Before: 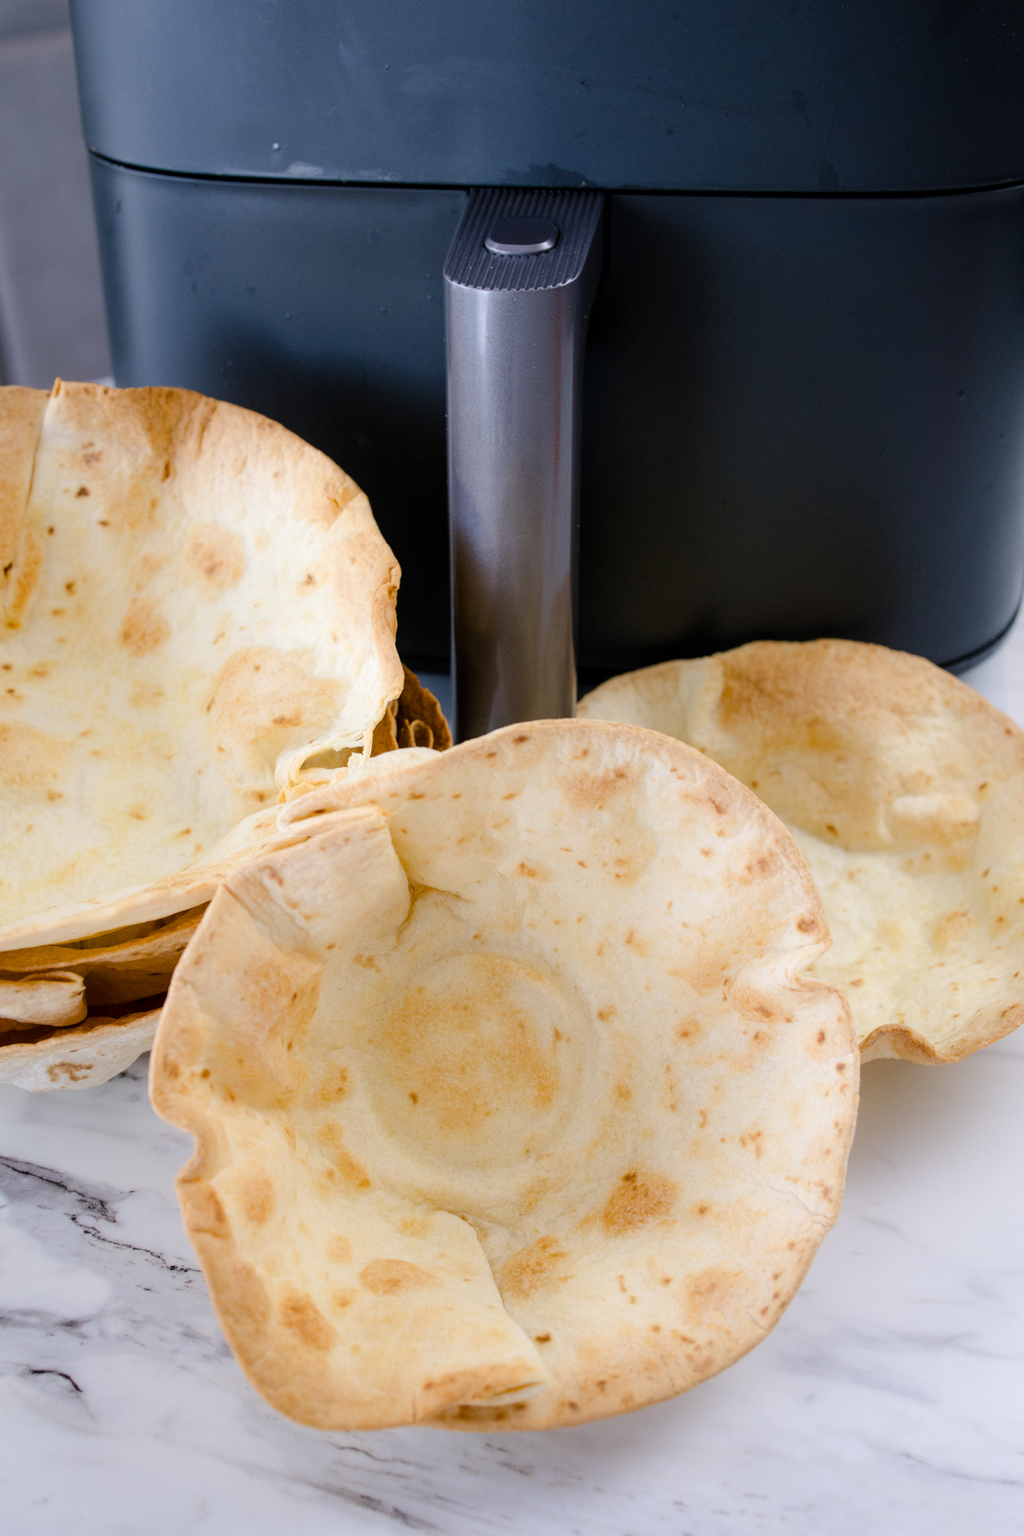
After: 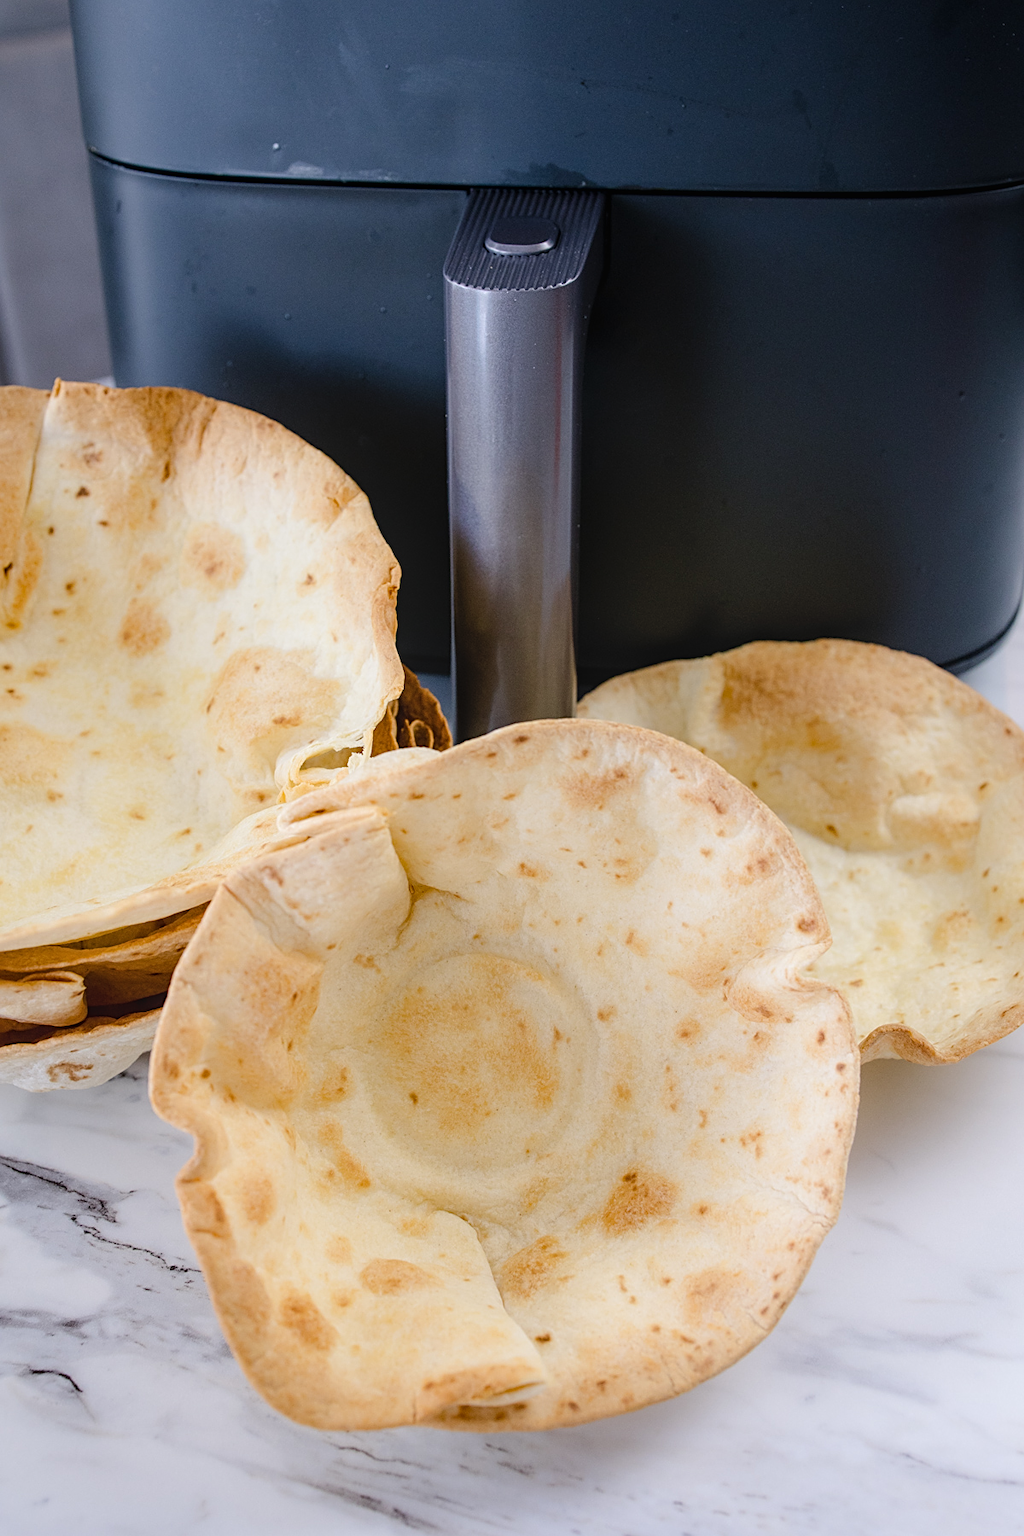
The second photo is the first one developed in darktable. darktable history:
sharpen: on, module defaults
contrast brightness saturation: contrast 0.071
local contrast: detail 109%
exposure: compensate exposure bias true, compensate highlight preservation false
